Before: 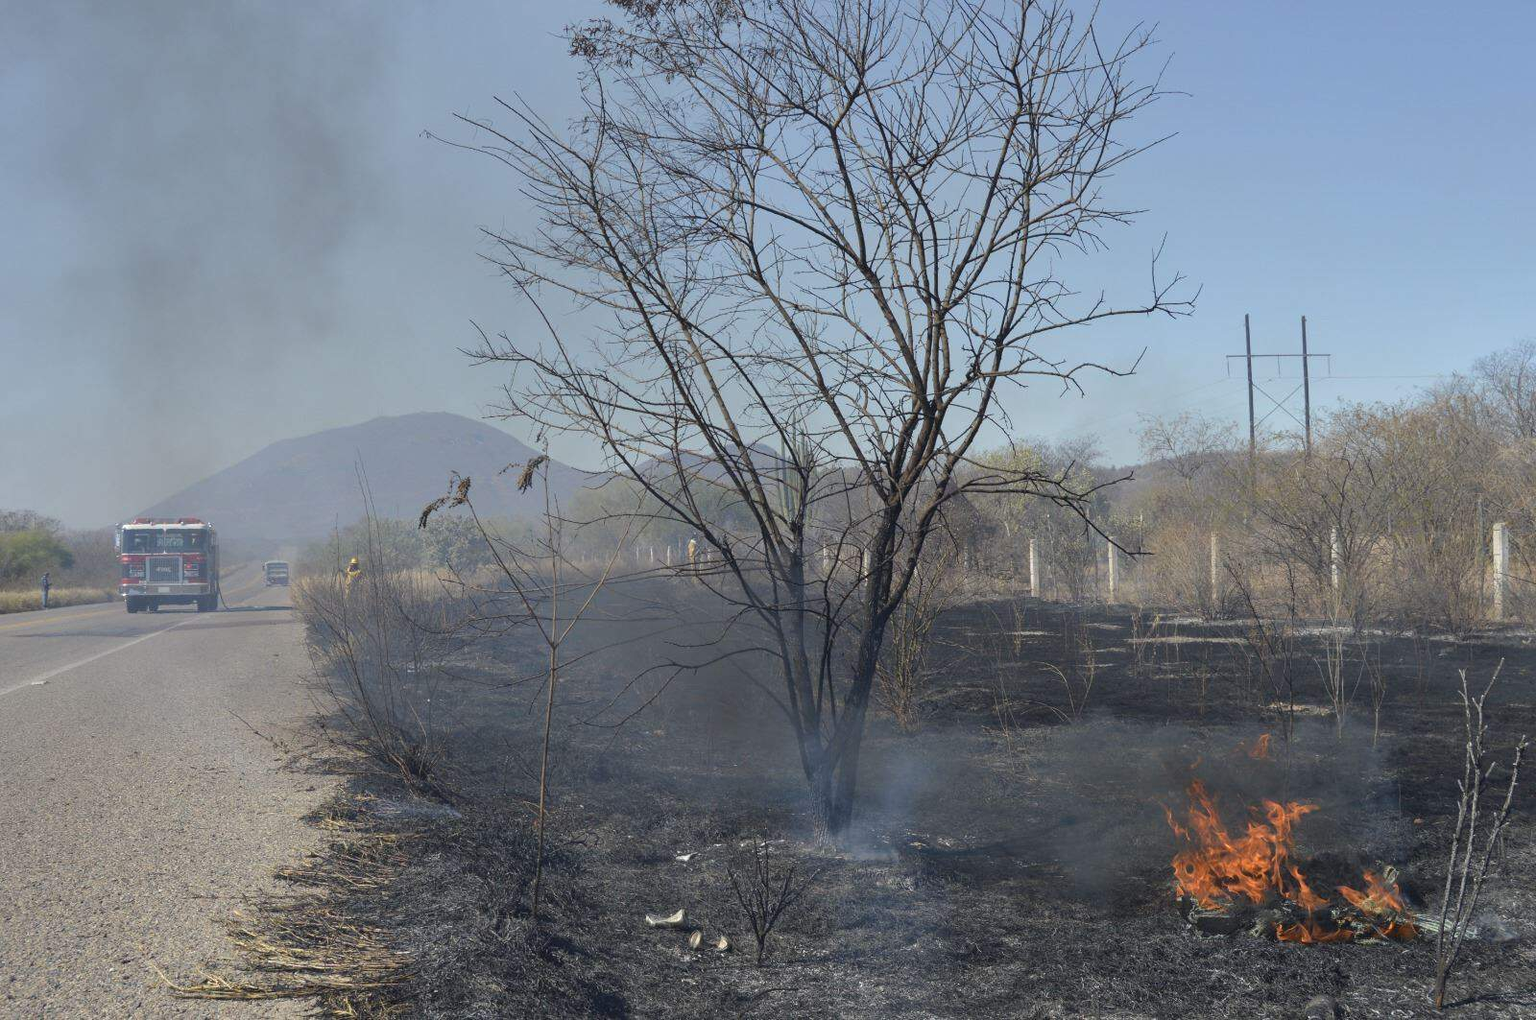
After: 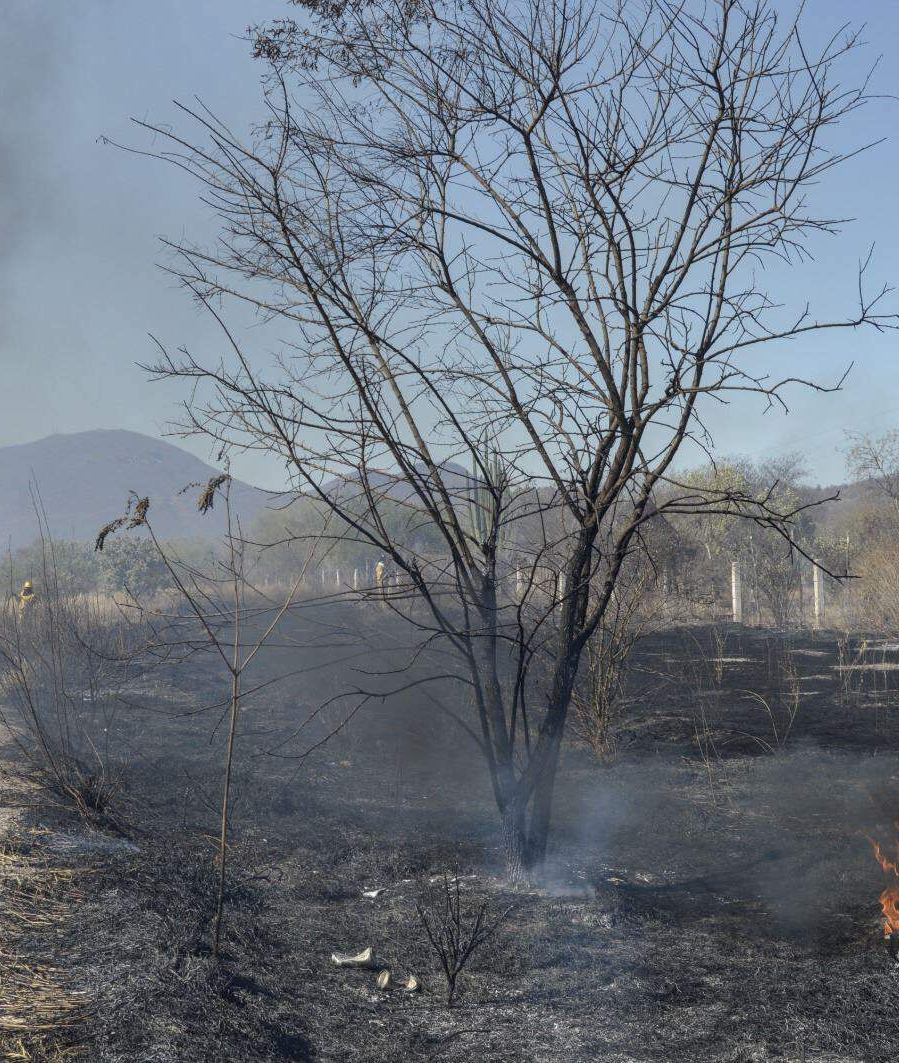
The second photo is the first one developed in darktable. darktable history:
crop: left 21.374%, right 22.383%
local contrast: on, module defaults
